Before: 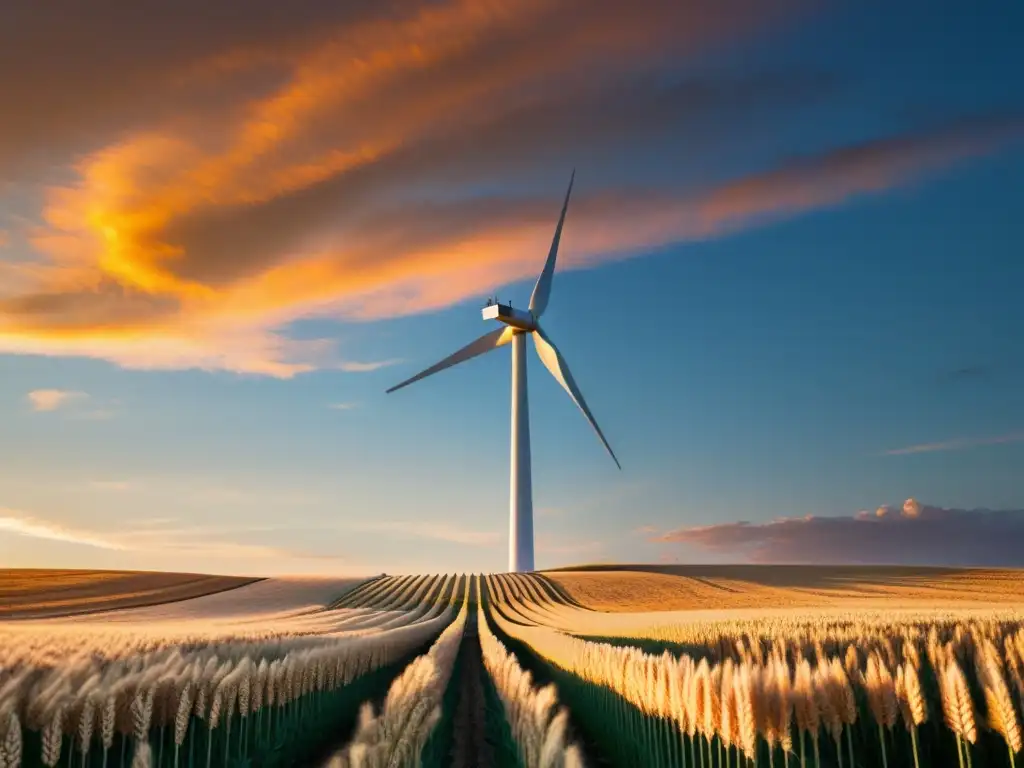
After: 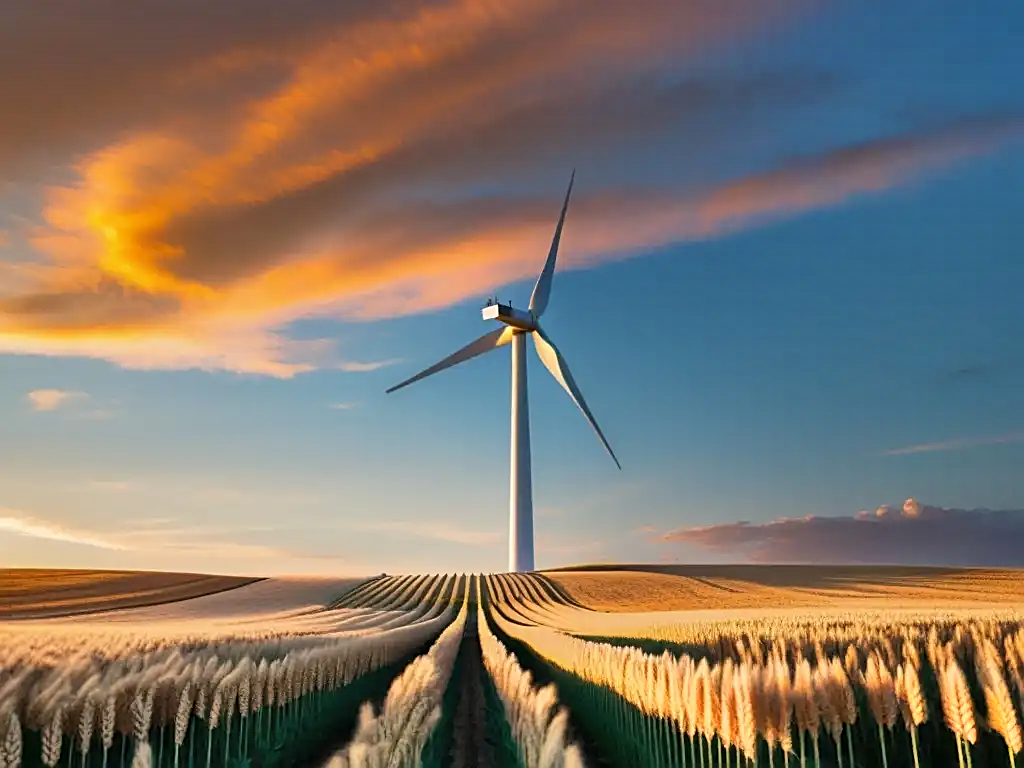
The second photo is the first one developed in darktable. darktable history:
sharpen: on, module defaults
shadows and highlights: shadows 75.32, highlights -24.31, soften with gaussian
